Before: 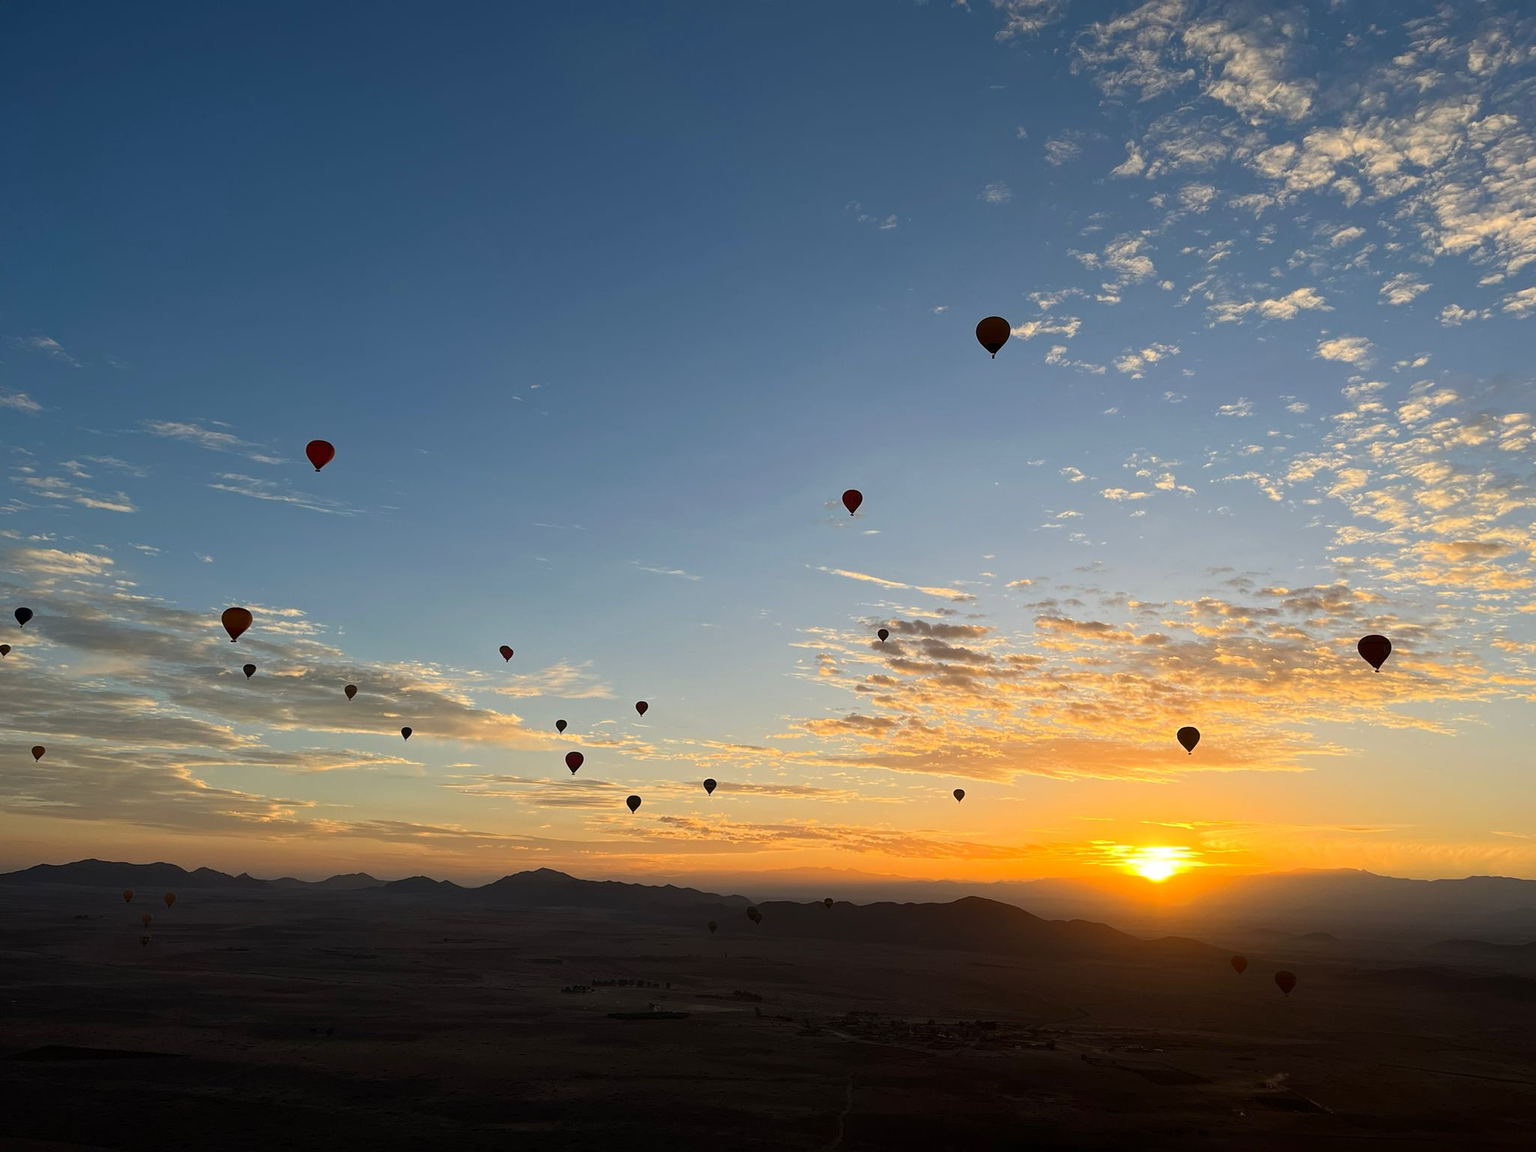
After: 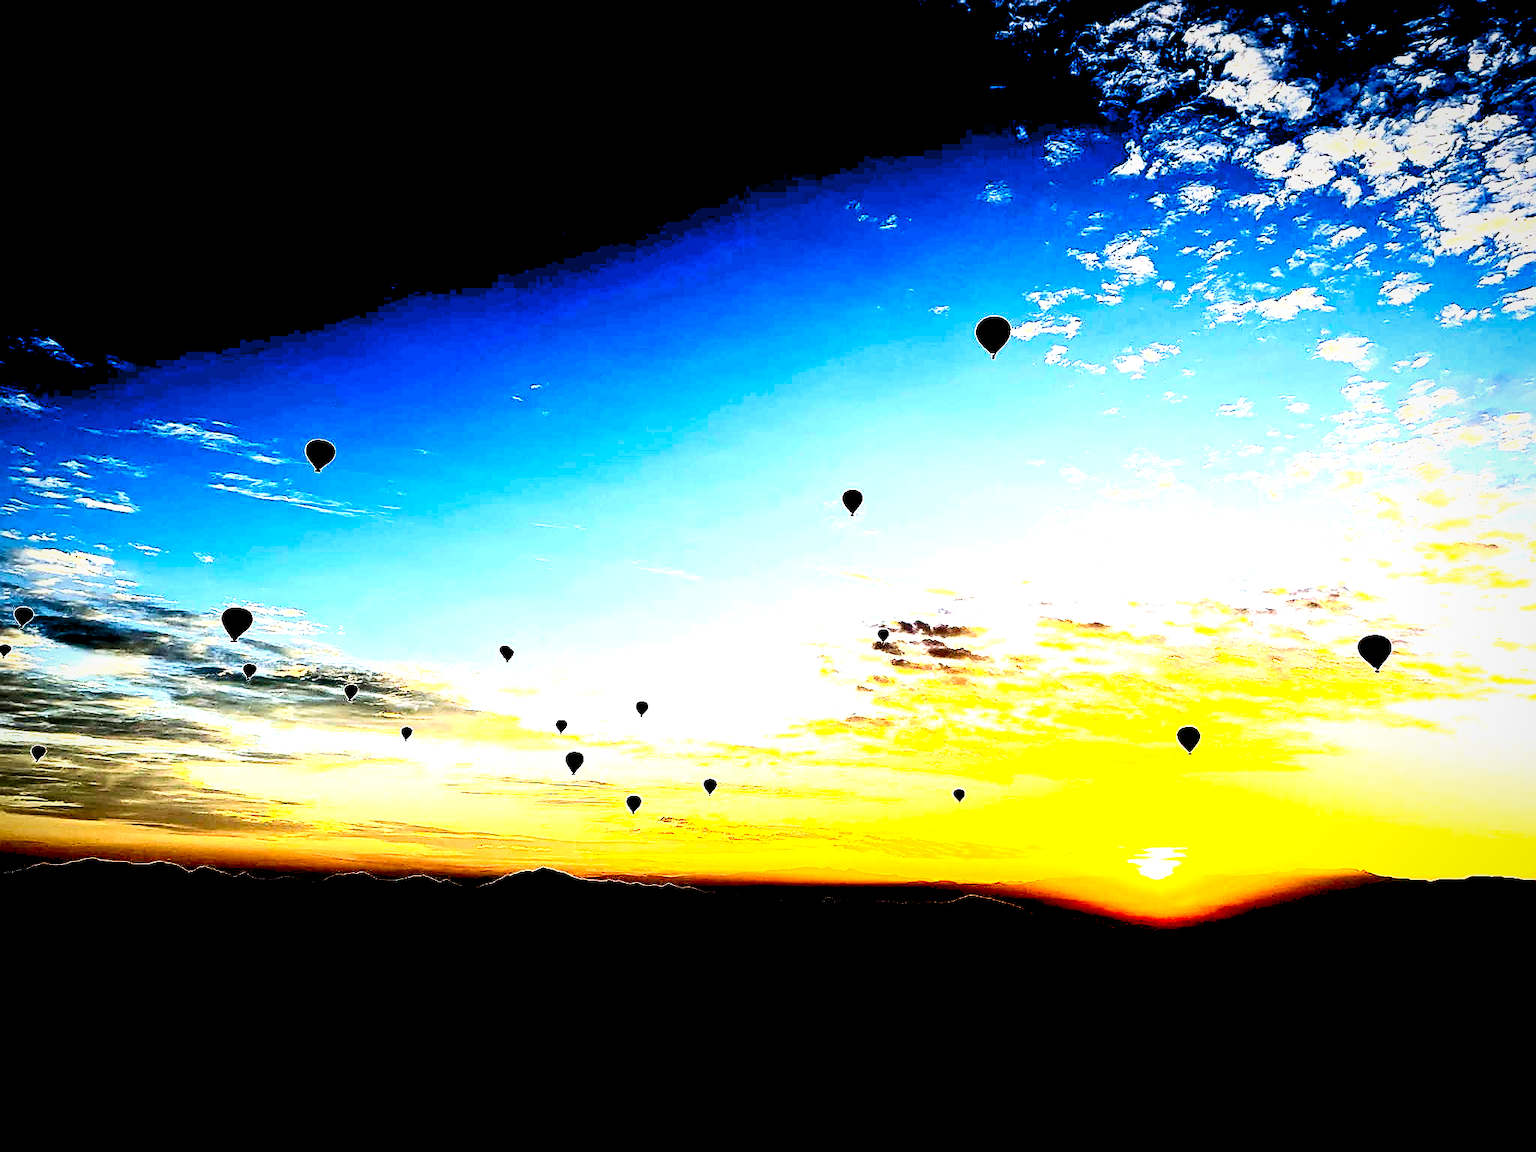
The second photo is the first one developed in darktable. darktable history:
sharpen: radius 1.4, amount 1.25, threshold 0.7
white balance: red 0.954, blue 1.079
vignetting: fall-off start 80.87%, fall-off radius 61.59%, brightness -0.384, saturation 0.007, center (0, 0.007), automatic ratio true, width/height ratio 1.418
levels: levels [0.036, 0.364, 0.827]
rgb levels: levels [[0.01, 0.419, 0.839], [0, 0.5, 1], [0, 0.5, 1]]
contrast brightness saturation: contrast 0.77, brightness -1, saturation 1
velvia: on, module defaults
tone equalizer: -8 EV -0.75 EV, -7 EV -0.7 EV, -6 EV -0.6 EV, -5 EV -0.4 EV, -3 EV 0.4 EV, -2 EV 0.6 EV, -1 EV 0.7 EV, +0 EV 0.75 EV, edges refinement/feathering 500, mask exposure compensation -1.57 EV, preserve details no
